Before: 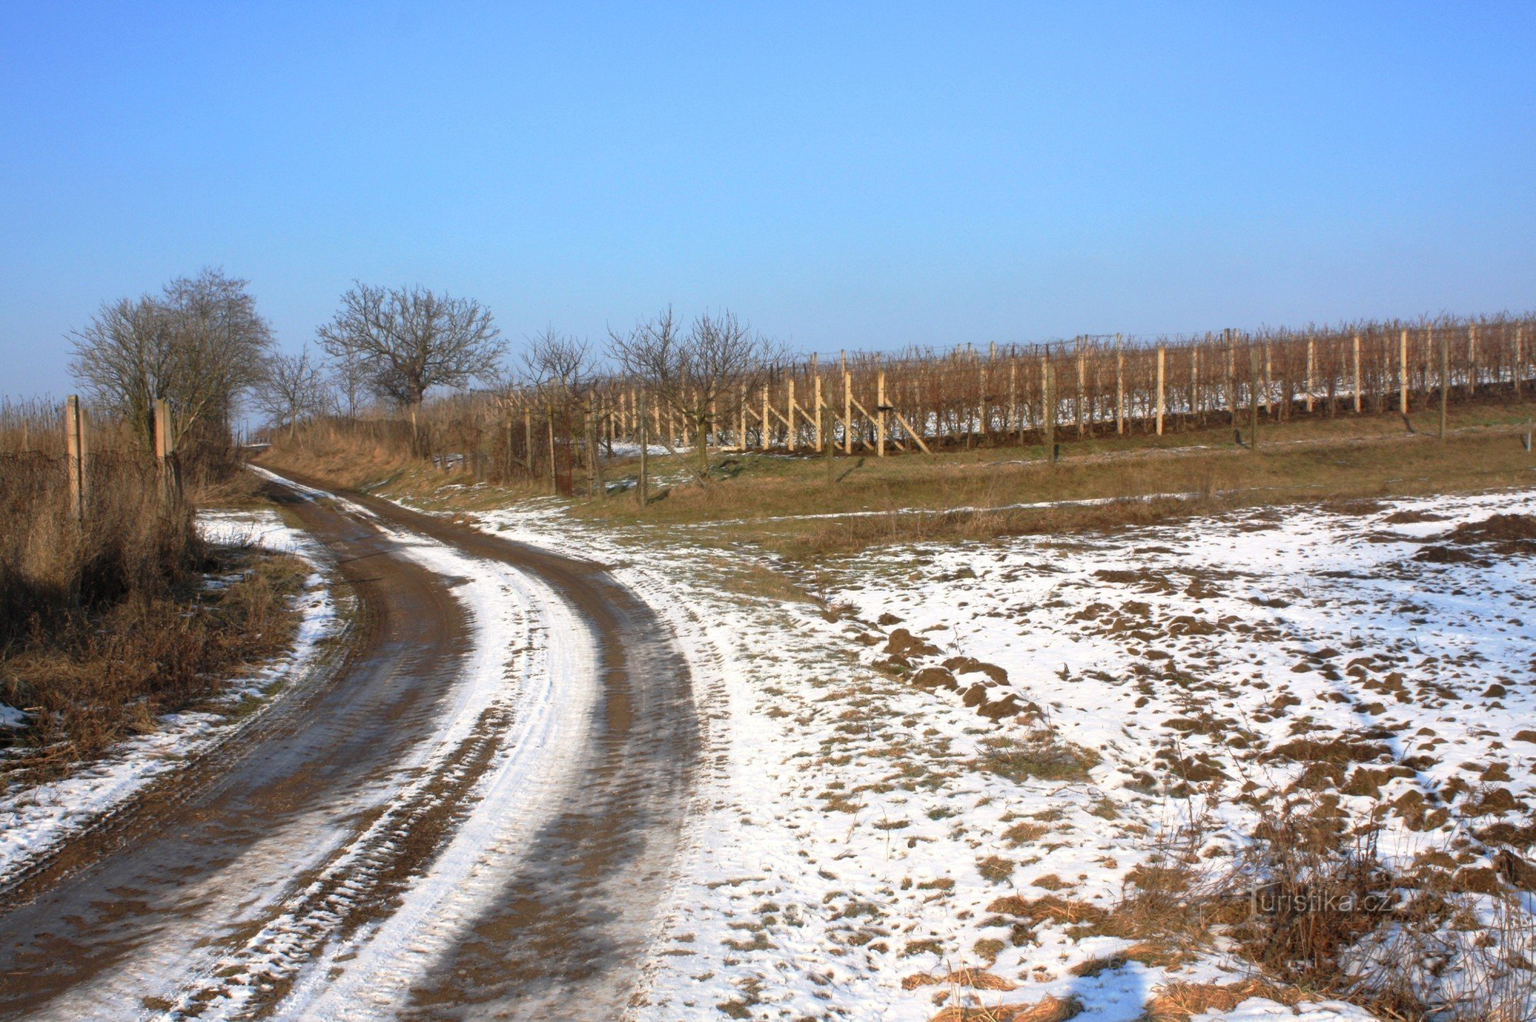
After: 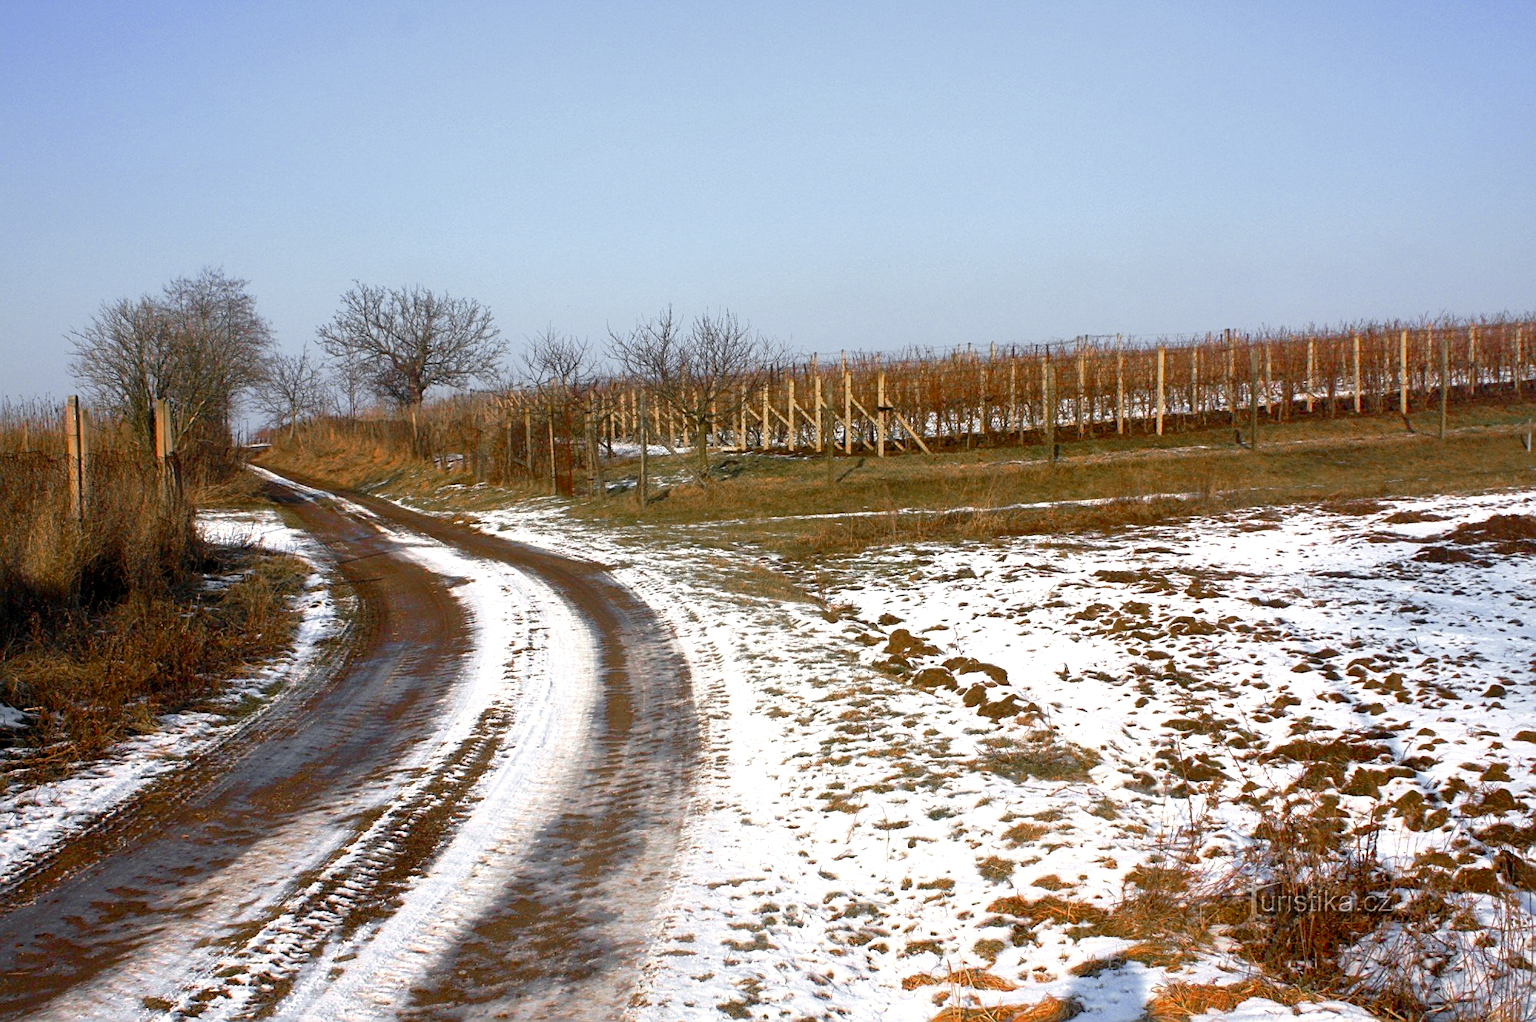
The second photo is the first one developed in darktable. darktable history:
sharpen: on, module defaults
color zones: curves: ch0 [(0, 0.48) (0.209, 0.398) (0.305, 0.332) (0.429, 0.493) (0.571, 0.5) (0.714, 0.5) (0.857, 0.5) (1, 0.48)]; ch1 [(0, 0.736) (0.143, 0.625) (0.225, 0.371) (0.429, 0.256) (0.571, 0.241) (0.714, 0.213) (0.857, 0.48) (1, 0.736)]; ch2 [(0, 0.448) (0.143, 0.498) (0.286, 0.5) (0.429, 0.5) (0.571, 0.5) (0.714, 0.5) (0.857, 0.5) (1, 0.448)]
color balance rgb: global offset › luminance -0.51%, perceptual saturation grading › global saturation 27.53%, perceptual saturation grading › highlights -25%, perceptual saturation grading › shadows 25%, perceptual brilliance grading › highlights 6.62%, perceptual brilliance grading › mid-tones 17.07%, perceptual brilliance grading › shadows -5.23%
